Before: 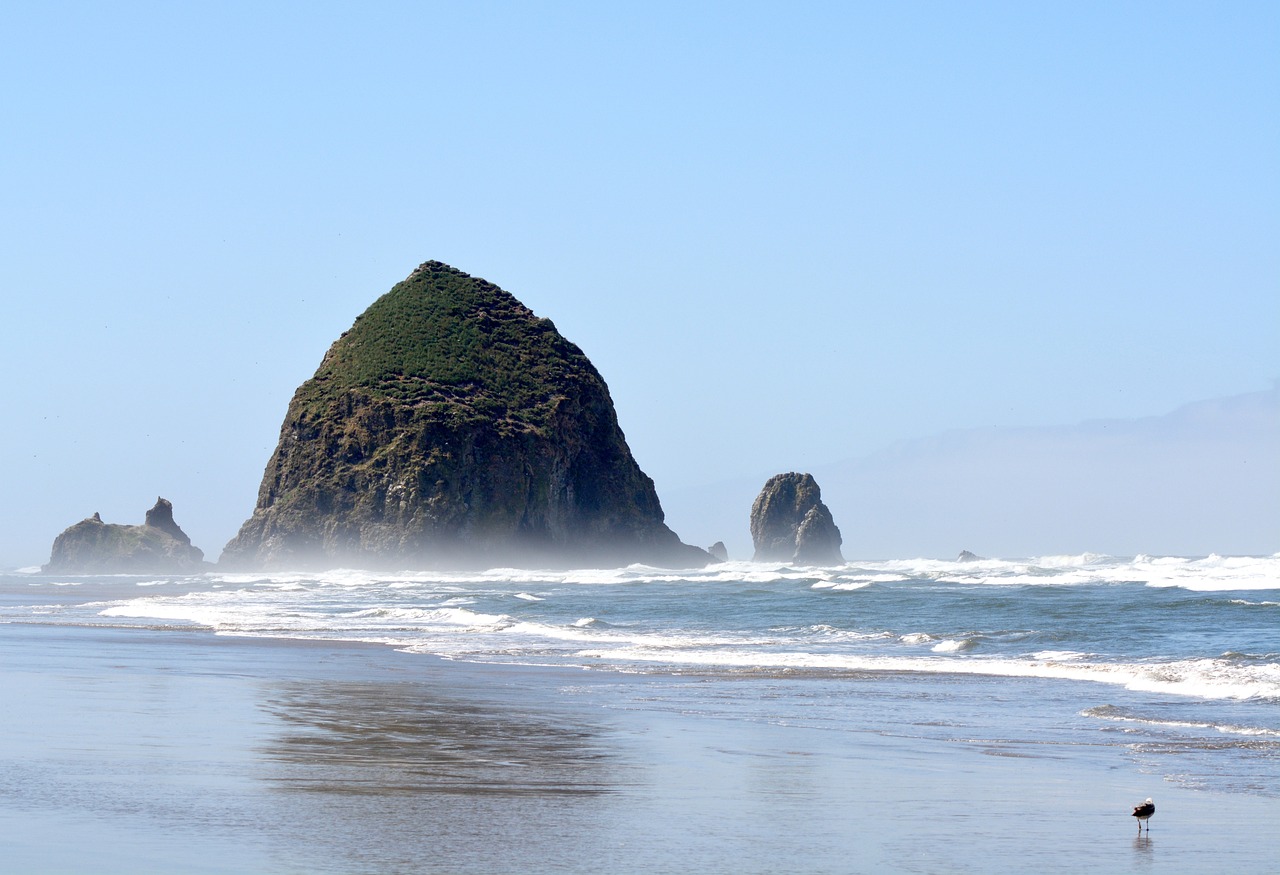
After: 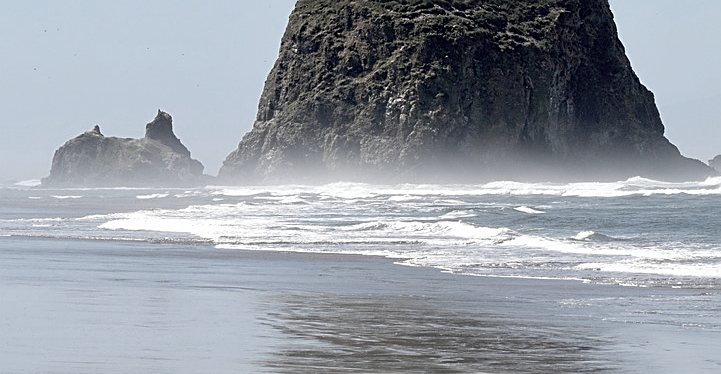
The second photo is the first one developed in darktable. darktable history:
crop: top 44.24%, right 43.634%, bottom 12.949%
sharpen: on, module defaults
color zones: curves: ch0 [(0, 0.487) (0.241, 0.395) (0.434, 0.373) (0.658, 0.412) (0.838, 0.487)]; ch1 [(0, 0) (0.053, 0.053) (0.211, 0.202) (0.579, 0.259) (0.781, 0.241)]
